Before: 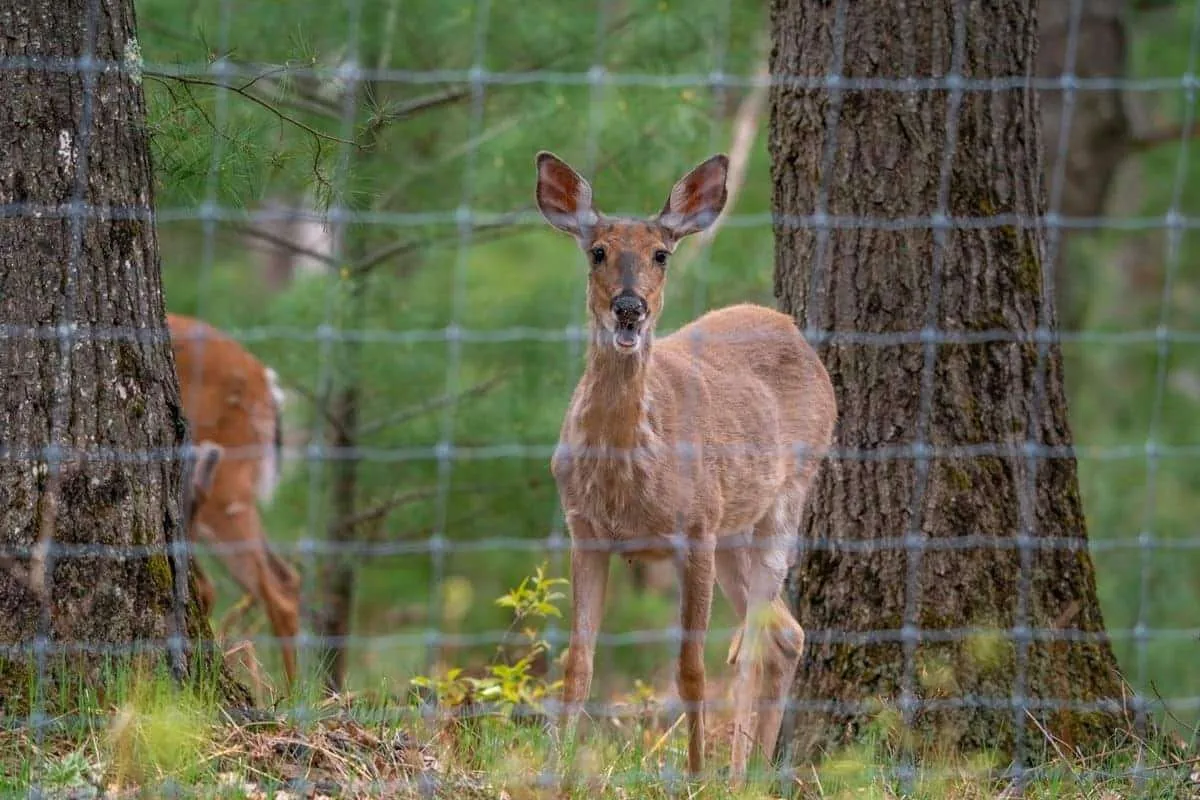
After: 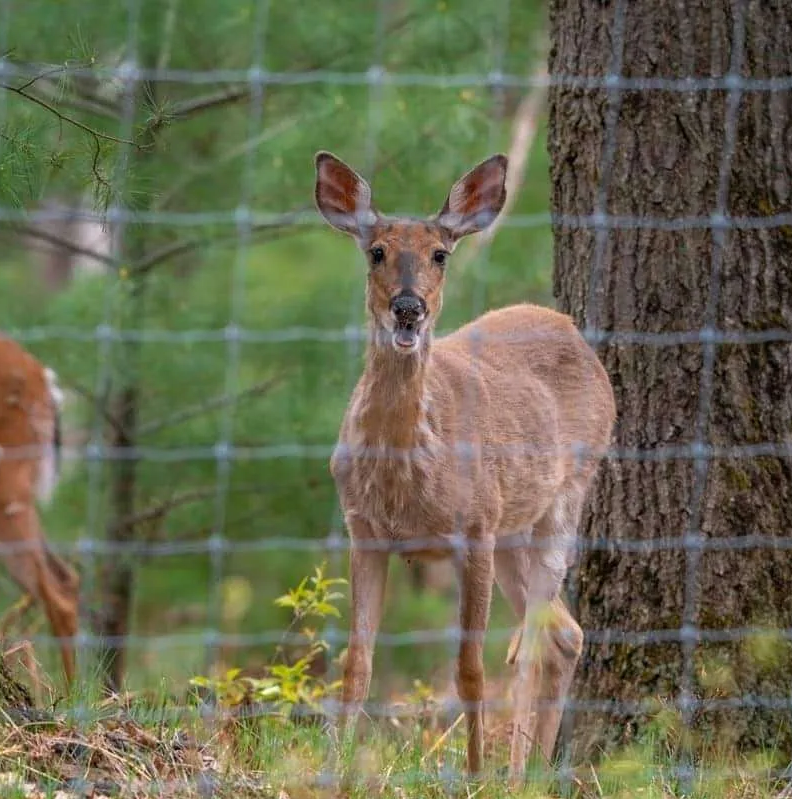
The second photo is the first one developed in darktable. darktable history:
crop and rotate: left 18.442%, right 15.508%
exposure: compensate highlight preservation false
